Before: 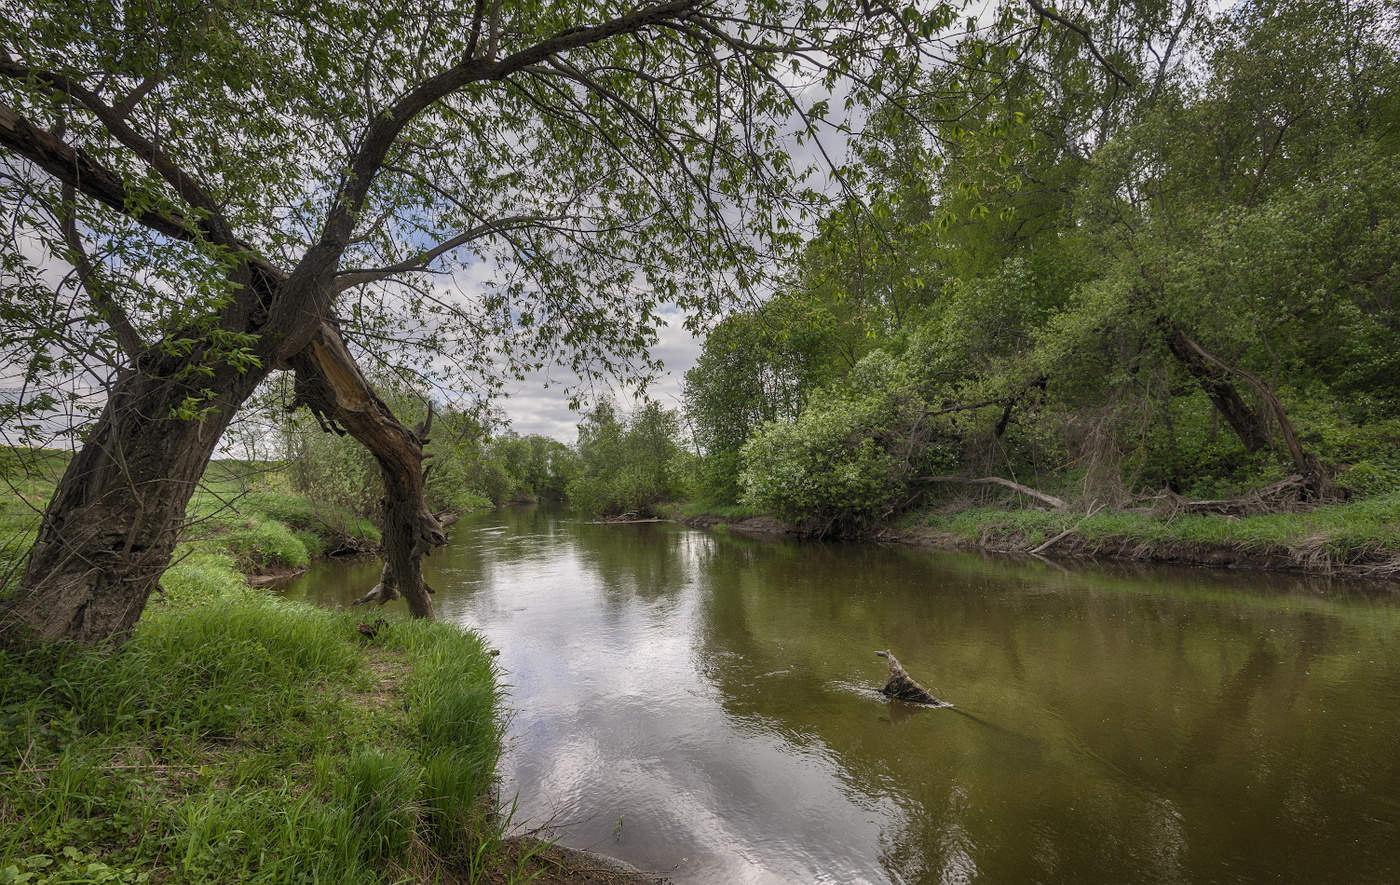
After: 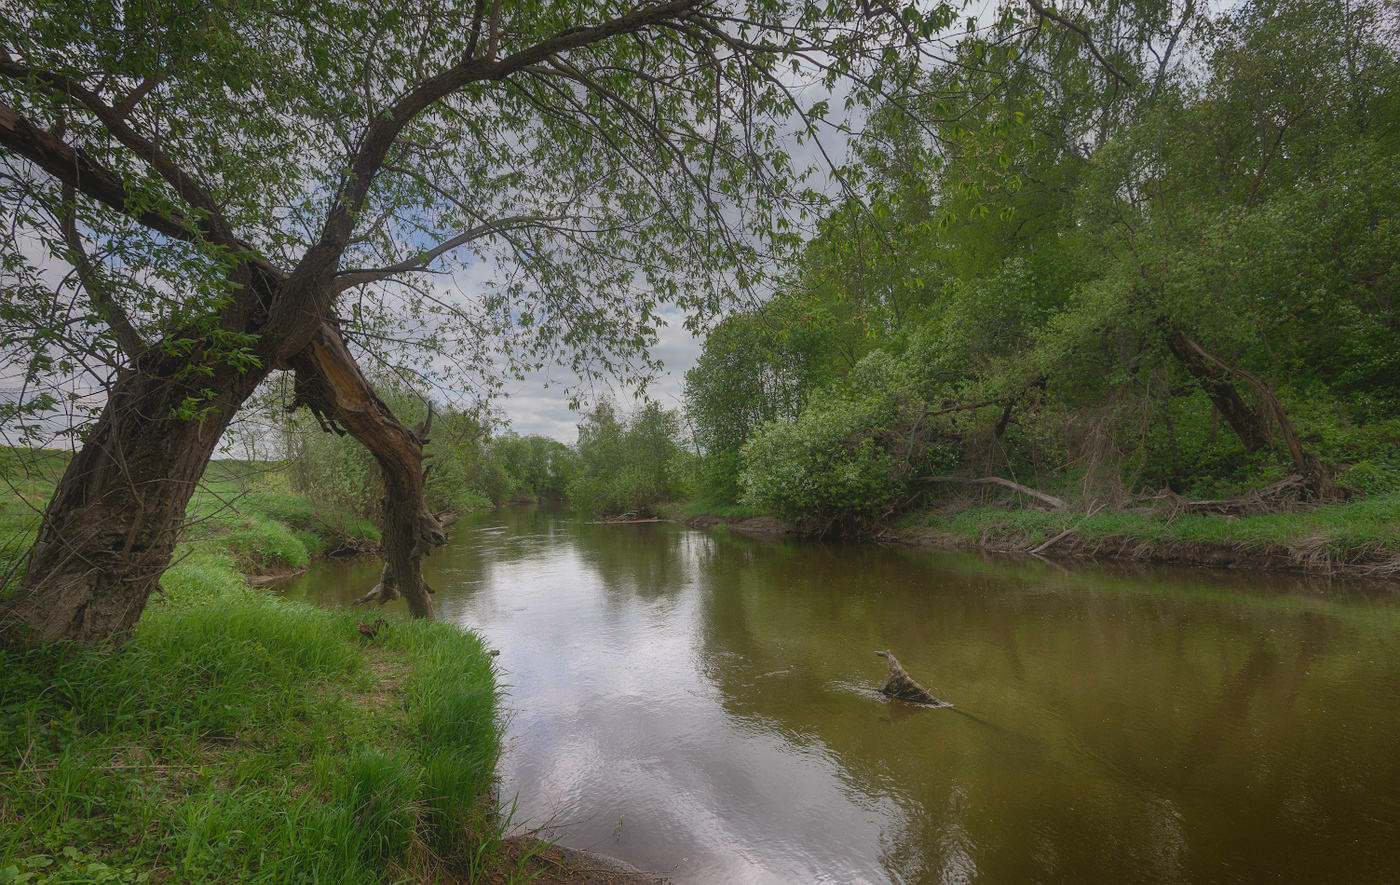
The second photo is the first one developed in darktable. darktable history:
contrast equalizer: y [[0.6 ×6], [0.55 ×6], [0 ×6], [0 ×6], [0 ×6]], mix -0.995
color calibration: gray › normalize channels true, x 0.356, y 0.367, temperature 4744.1 K, gamut compression 0.002
color balance rgb: perceptual saturation grading › global saturation -3.216%, perceptual saturation grading › shadows -1.109%, global vibrance 9.43%
